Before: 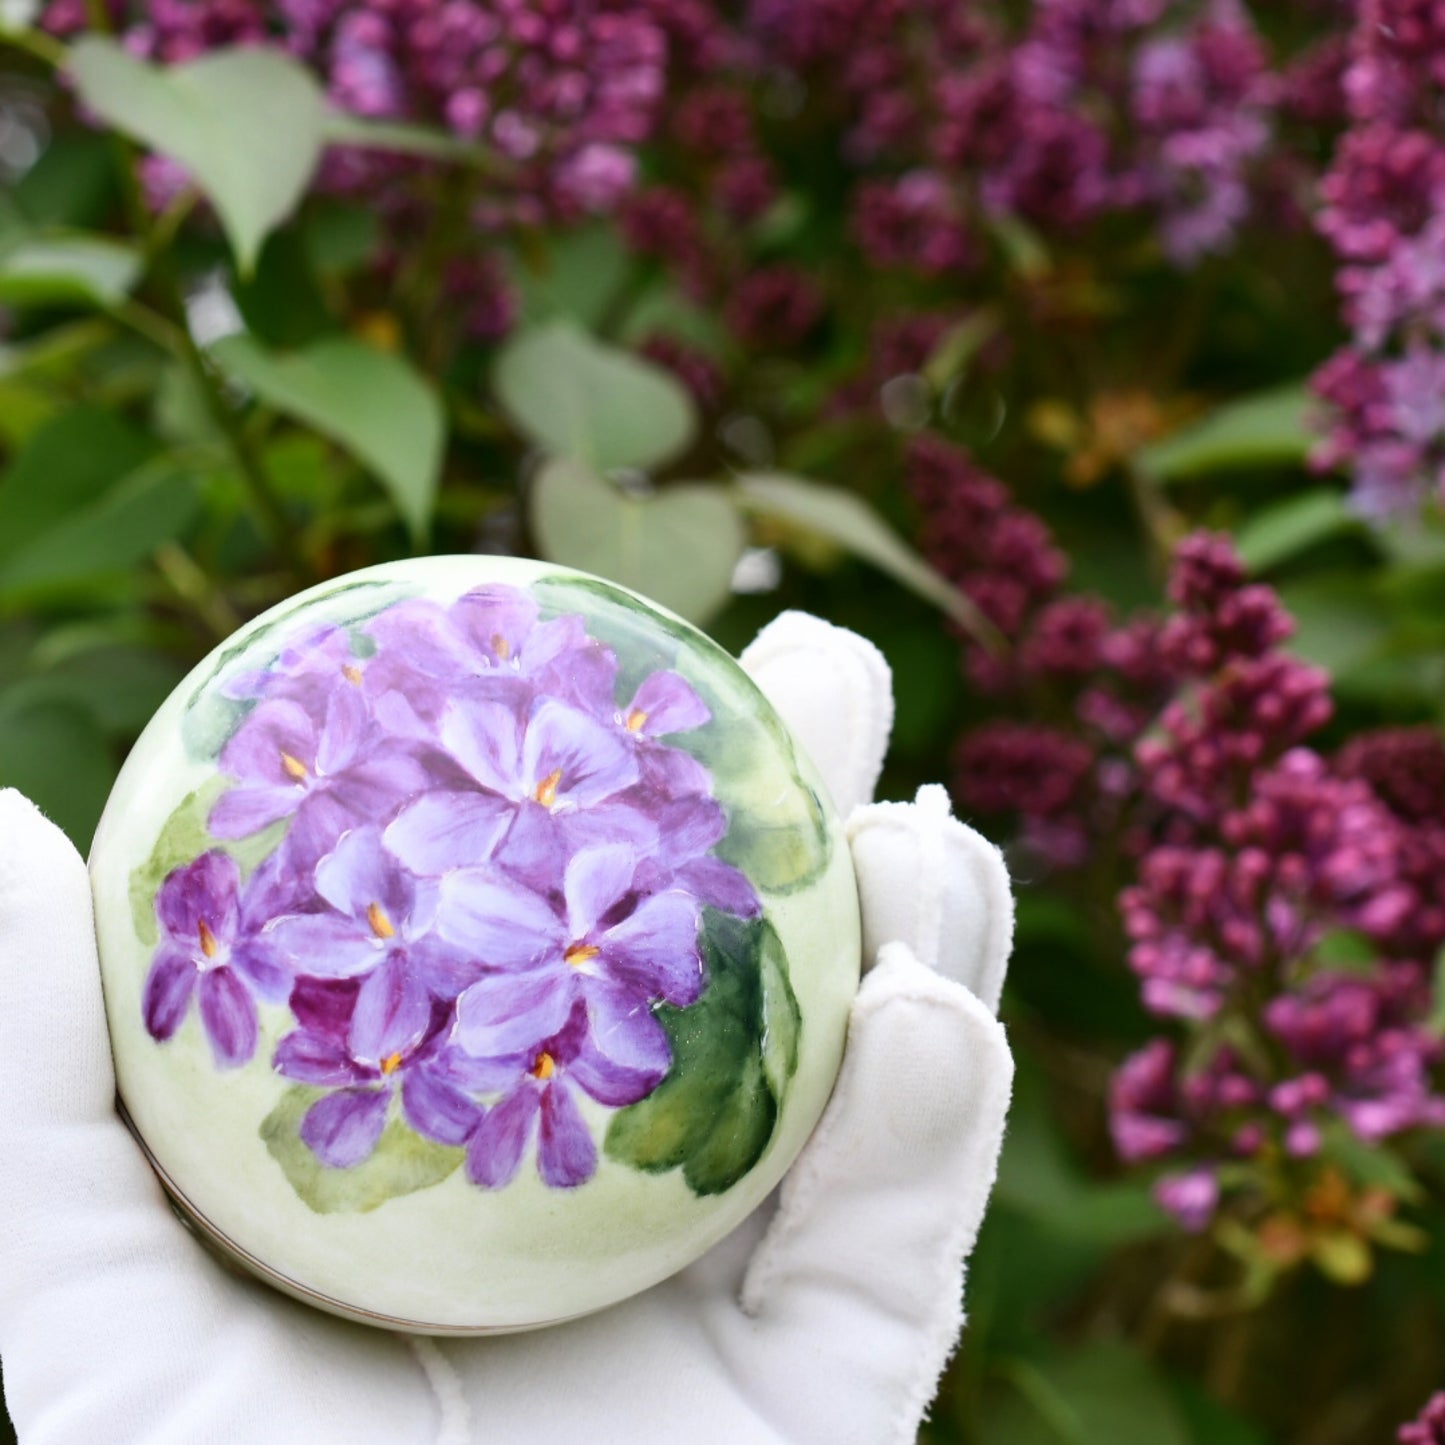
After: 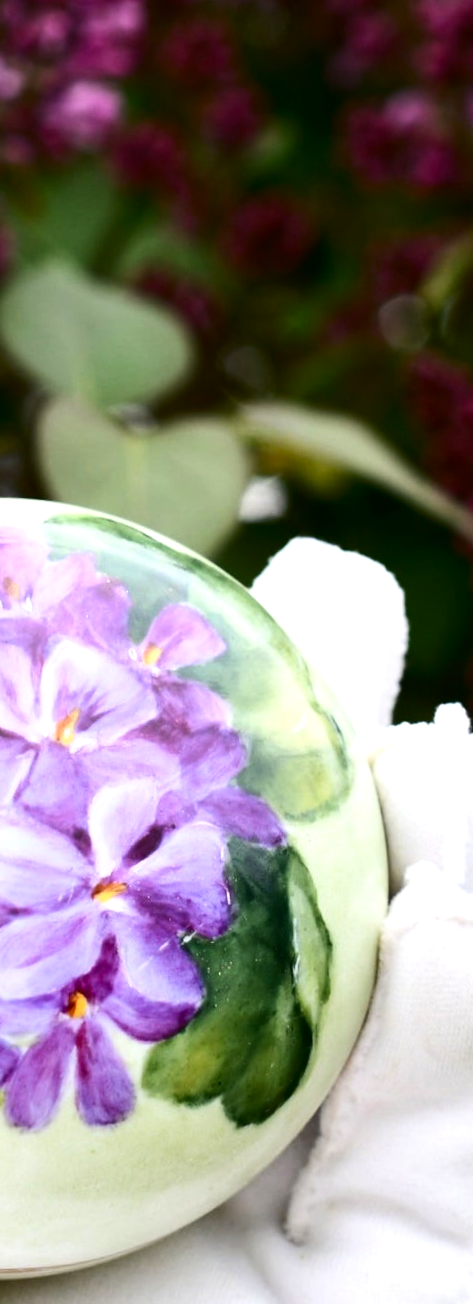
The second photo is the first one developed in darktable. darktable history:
crop: left 33.36%, right 33.36%
rotate and perspective: rotation -3°, crop left 0.031, crop right 0.968, crop top 0.07, crop bottom 0.93
tone equalizer: -8 EV -0.417 EV, -7 EV -0.389 EV, -6 EV -0.333 EV, -5 EV -0.222 EV, -3 EV 0.222 EV, -2 EV 0.333 EV, -1 EV 0.389 EV, +0 EV 0.417 EV, edges refinement/feathering 500, mask exposure compensation -1.57 EV, preserve details no
contrast brightness saturation: contrast 0.13, brightness -0.05, saturation 0.16
